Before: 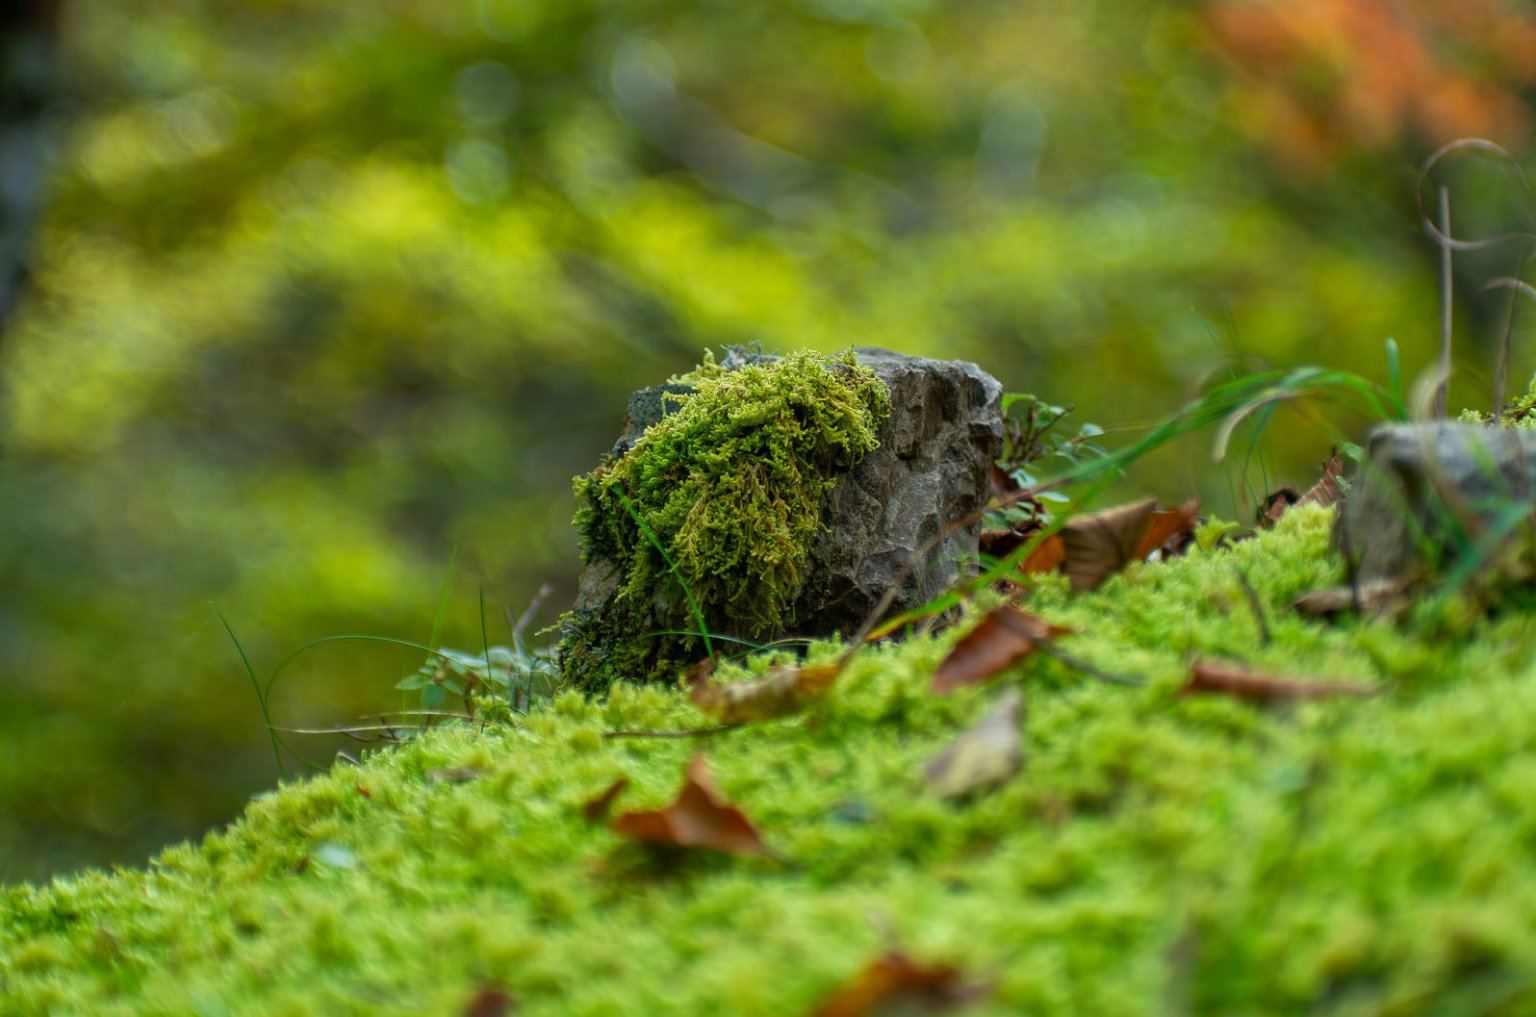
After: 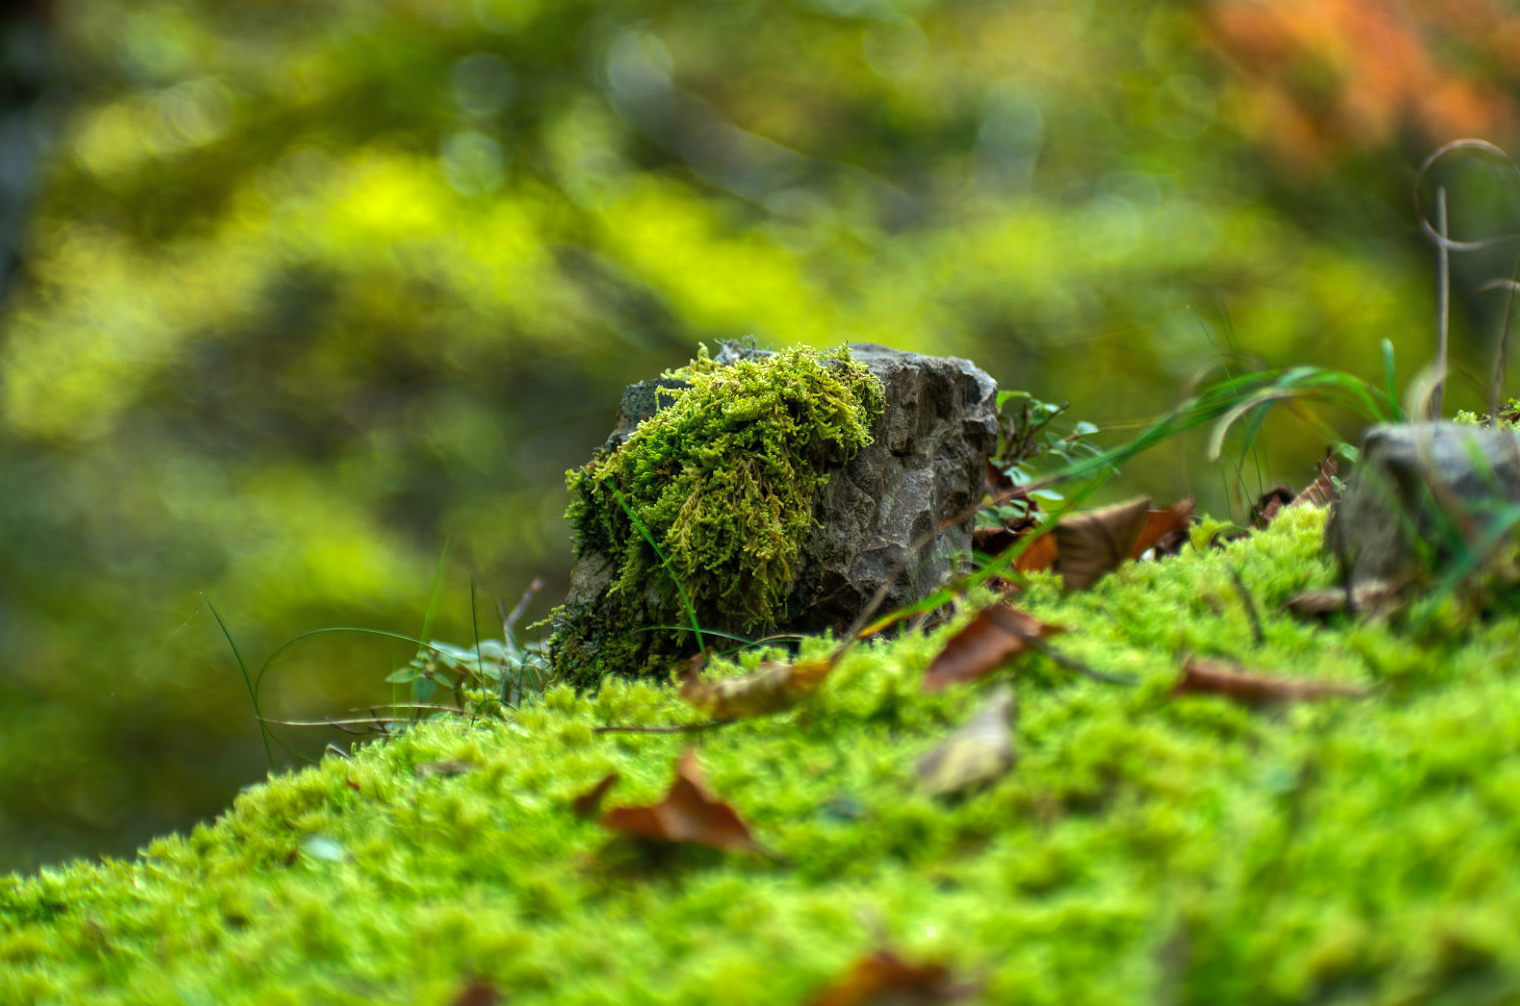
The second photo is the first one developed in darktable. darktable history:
shadows and highlights: on, module defaults
crop and rotate: angle -0.5°
tone equalizer: -8 EV -0.75 EV, -7 EV -0.7 EV, -6 EV -0.6 EV, -5 EV -0.4 EV, -3 EV 0.4 EV, -2 EV 0.6 EV, -1 EV 0.7 EV, +0 EV 0.75 EV, edges refinement/feathering 500, mask exposure compensation -1.57 EV, preserve details no
